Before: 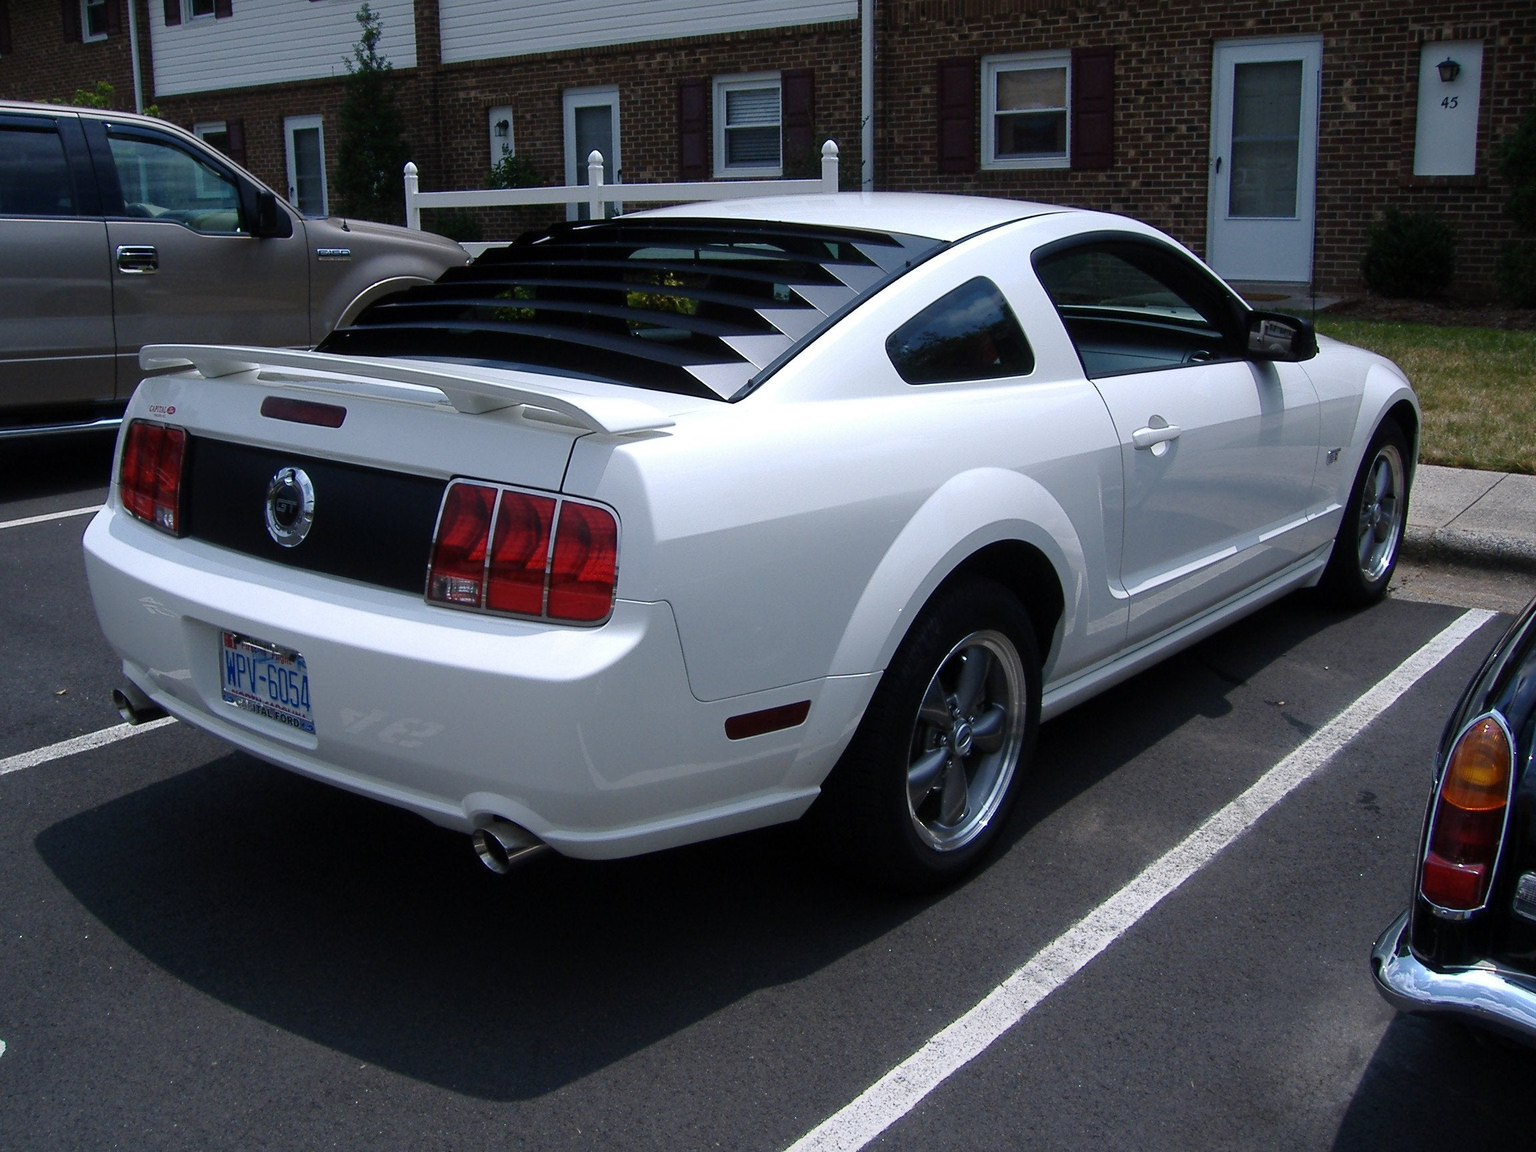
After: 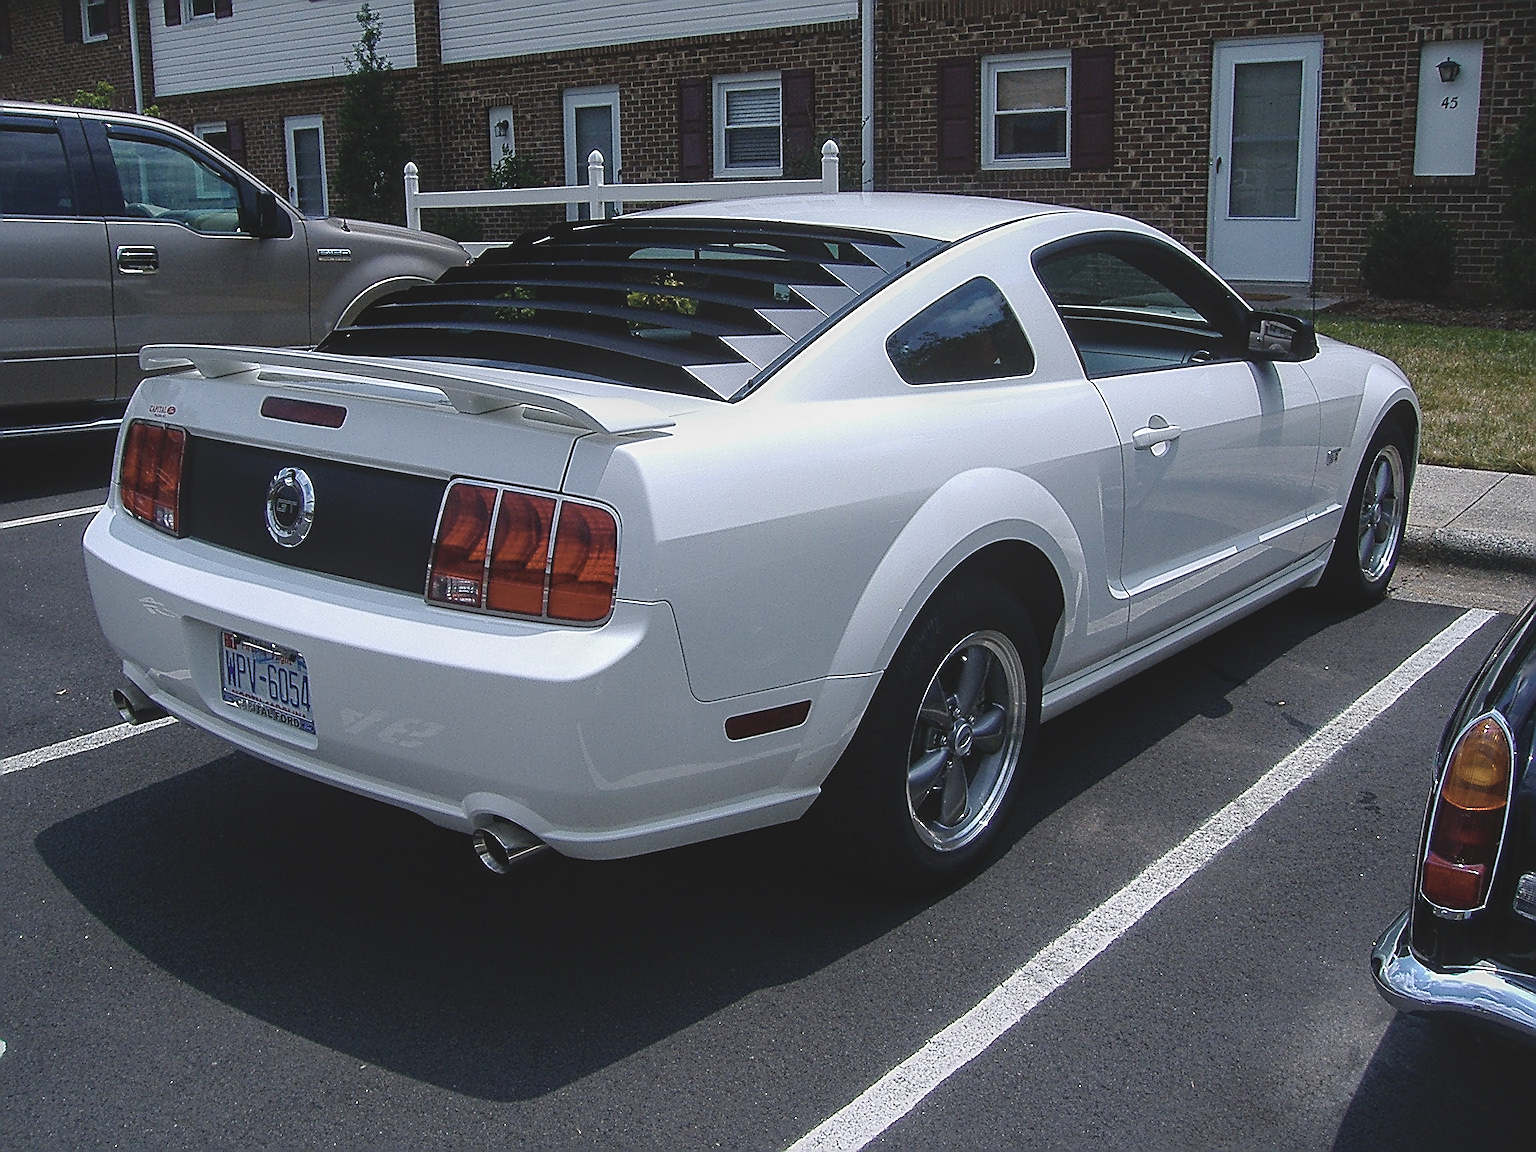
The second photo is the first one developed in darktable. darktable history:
local contrast: detail 130%
color balance rgb: shadows lift › chroma 2.015%, shadows lift › hue 247.63°, highlights gain › luminance 17.418%, linear chroma grading › global chroma 41.52%, perceptual saturation grading › global saturation 0.5%, global vibrance 20%
contrast brightness saturation: contrast -0.241, saturation -0.434
sharpen: amount 1.993
